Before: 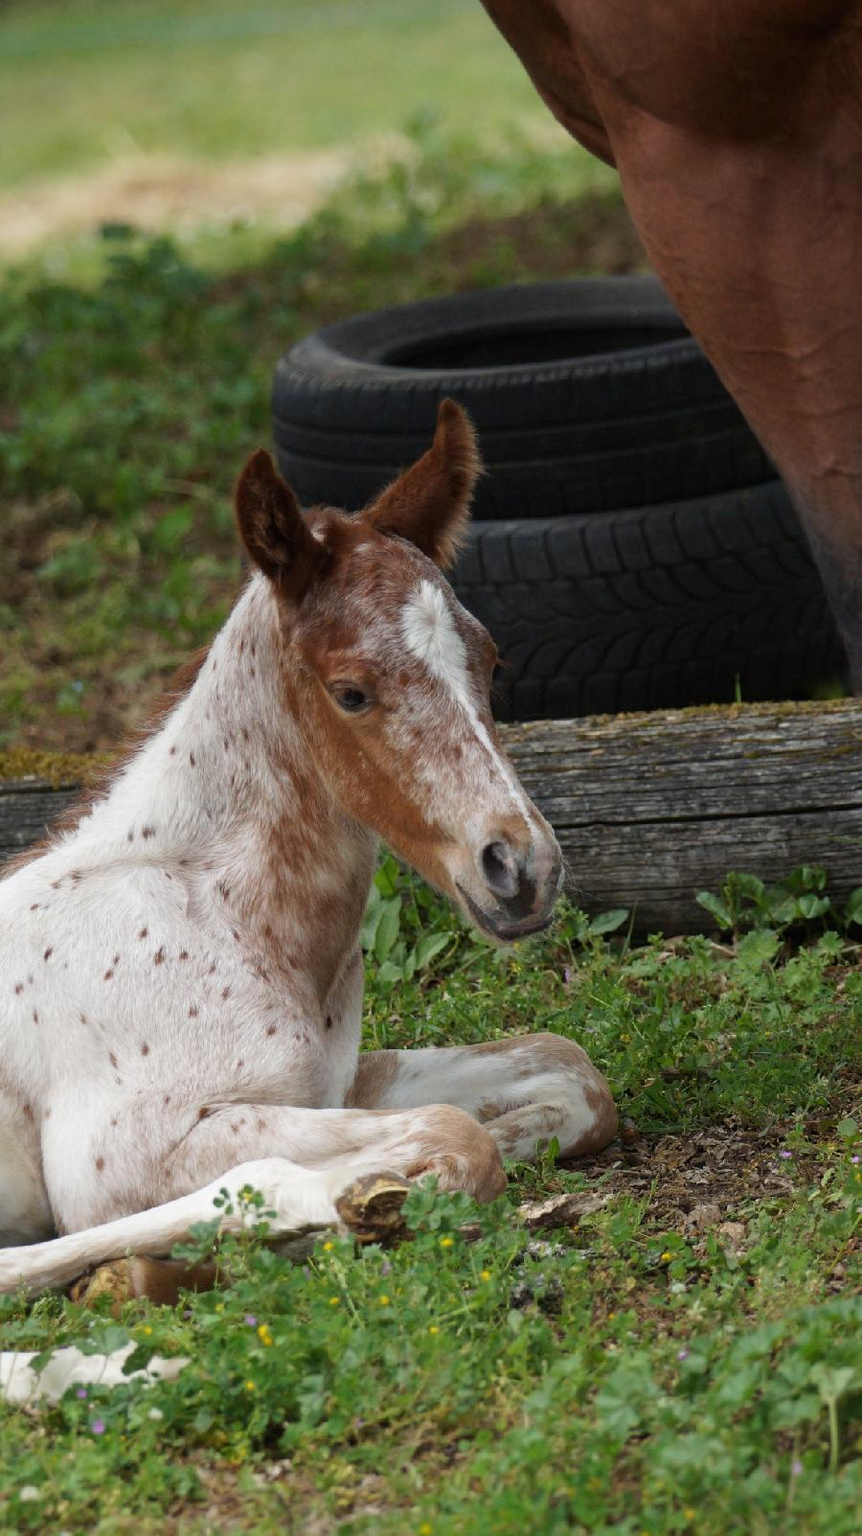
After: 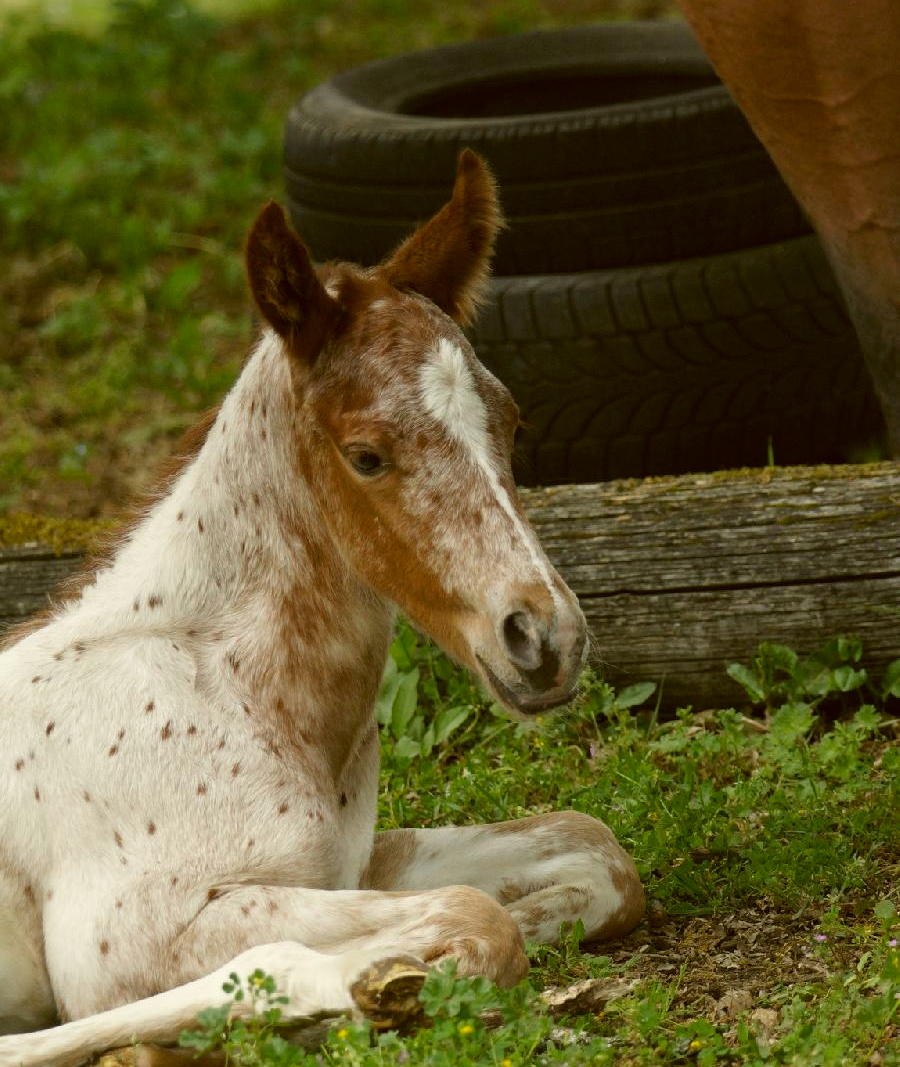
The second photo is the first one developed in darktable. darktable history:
color correction: highlights a* -1.59, highlights b* 10.24, shadows a* 0.716, shadows b* 19.91
crop: top 16.676%, bottom 16.737%
